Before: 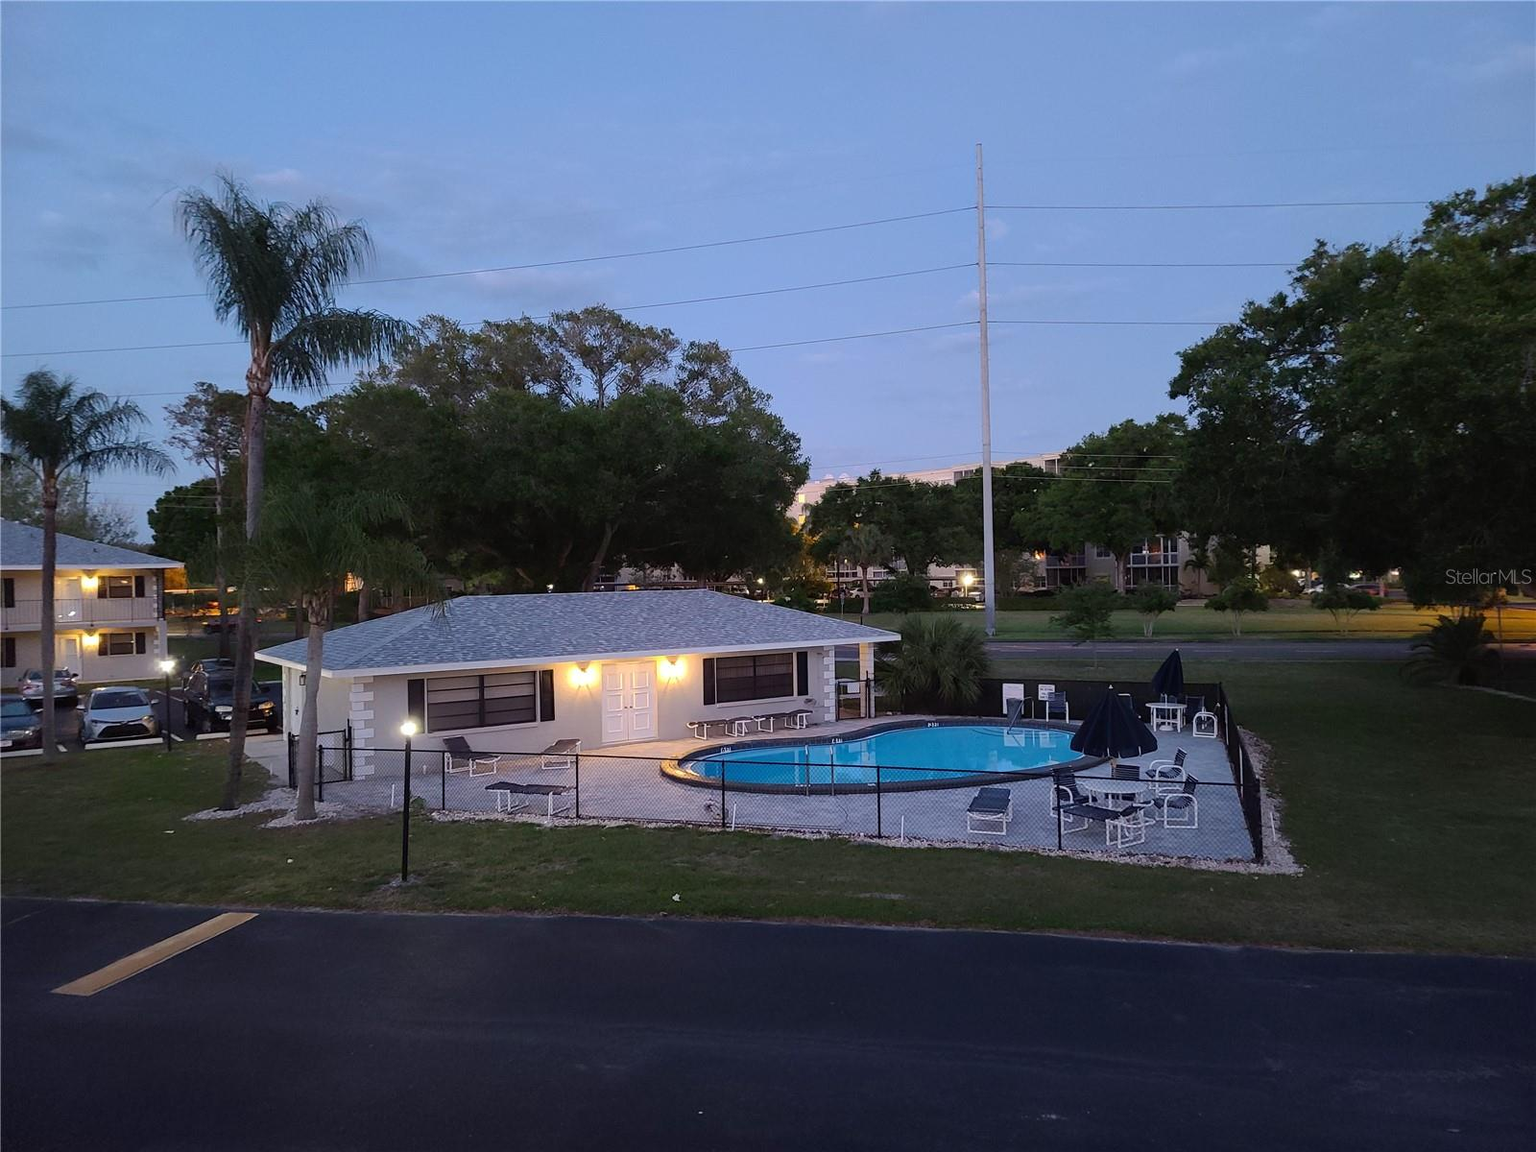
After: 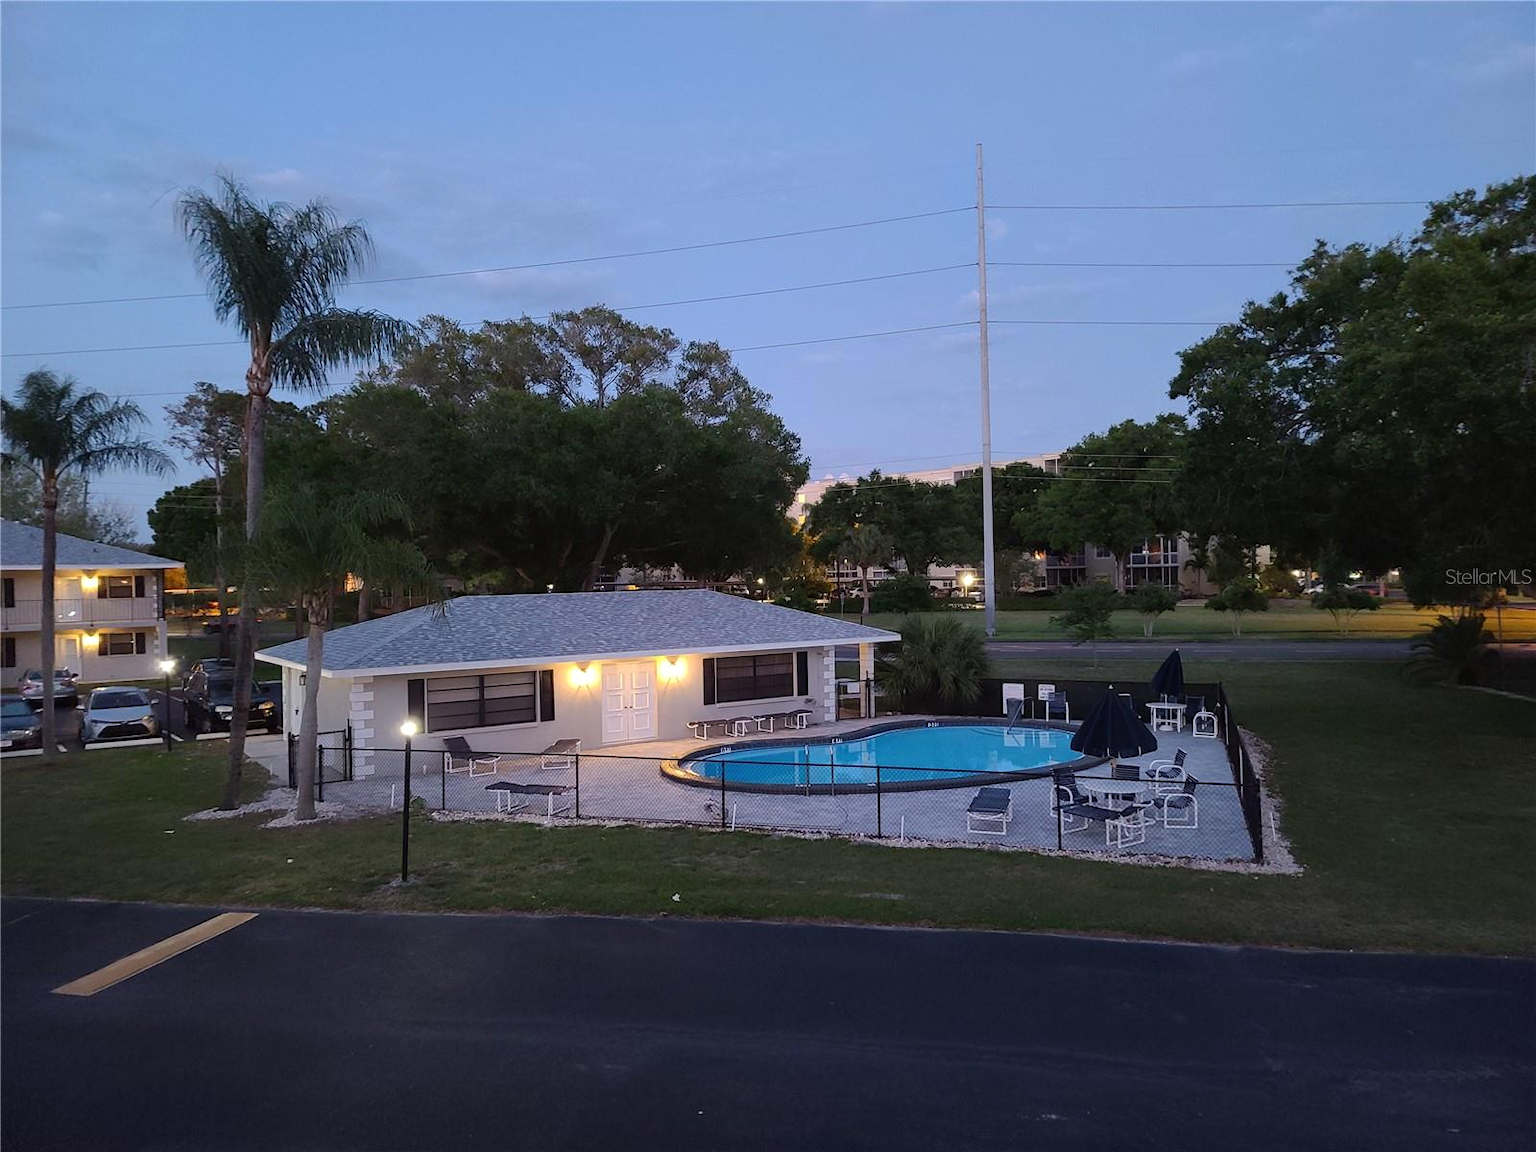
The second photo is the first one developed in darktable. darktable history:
shadows and highlights: shadows 13.82, white point adjustment 1.28, highlights -0.581, soften with gaussian
